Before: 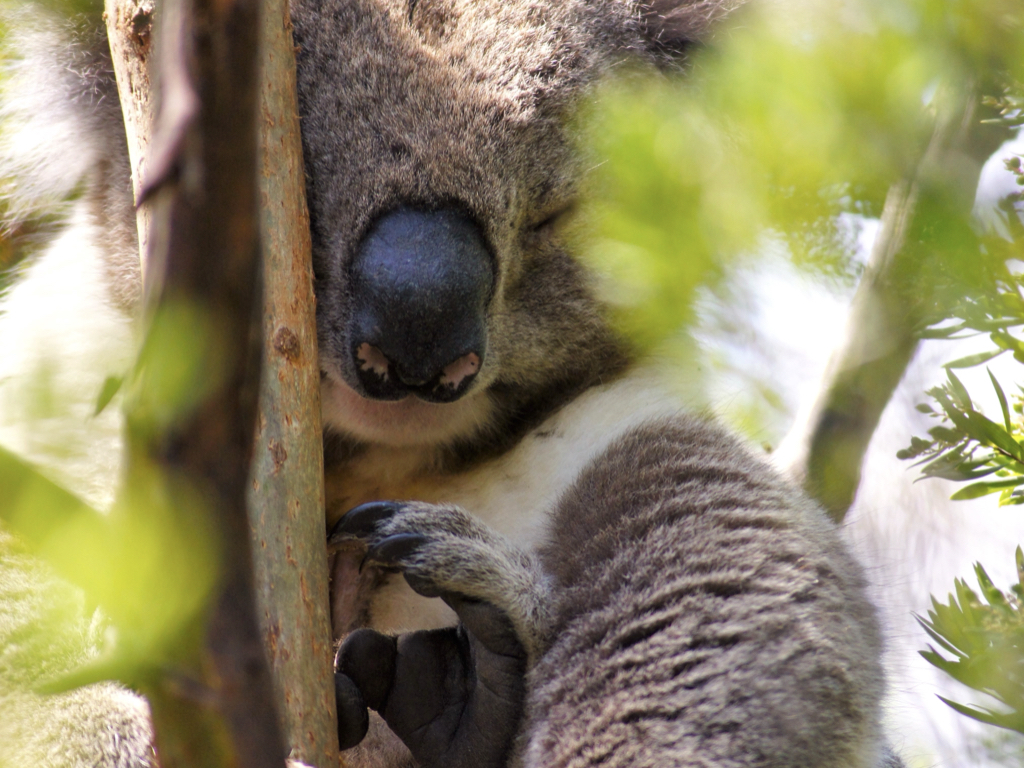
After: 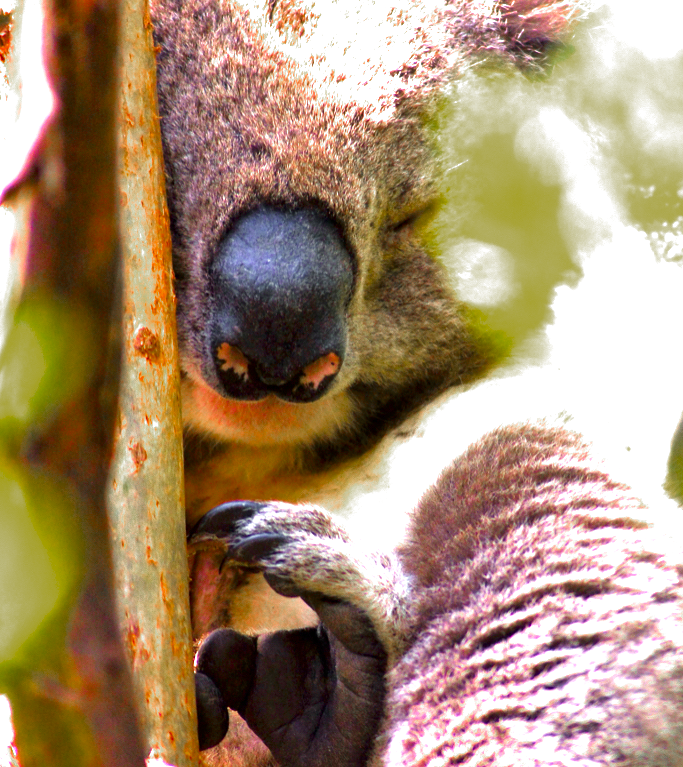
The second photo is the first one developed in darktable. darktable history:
velvia: strength 32.24%, mid-tones bias 0.204
crop and rotate: left 13.705%, right 19.563%
contrast brightness saturation: brightness -0.097
exposure: black level correction 0.001, exposure 1.131 EV, compensate highlight preservation false
tone equalizer: -8 EV -0.75 EV, -7 EV -0.735 EV, -6 EV -0.622 EV, -5 EV -0.365 EV, -3 EV 0.373 EV, -2 EV 0.6 EV, -1 EV 0.694 EV, +0 EV 0.765 EV, smoothing 1
levels: levels [0, 0.476, 0.951]
color zones: curves: ch0 [(0, 0.48) (0.209, 0.398) (0.305, 0.332) (0.429, 0.493) (0.571, 0.5) (0.714, 0.5) (0.857, 0.5) (1, 0.48)]; ch1 [(0, 0.736) (0.143, 0.625) (0.225, 0.371) (0.429, 0.256) (0.571, 0.241) (0.714, 0.213) (0.857, 0.48) (1, 0.736)]; ch2 [(0, 0.448) (0.143, 0.498) (0.286, 0.5) (0.429, 0.5) (0.571, 0.5) (0.714, 0.5) (0.857, 0.5) (1, 0.448)]
